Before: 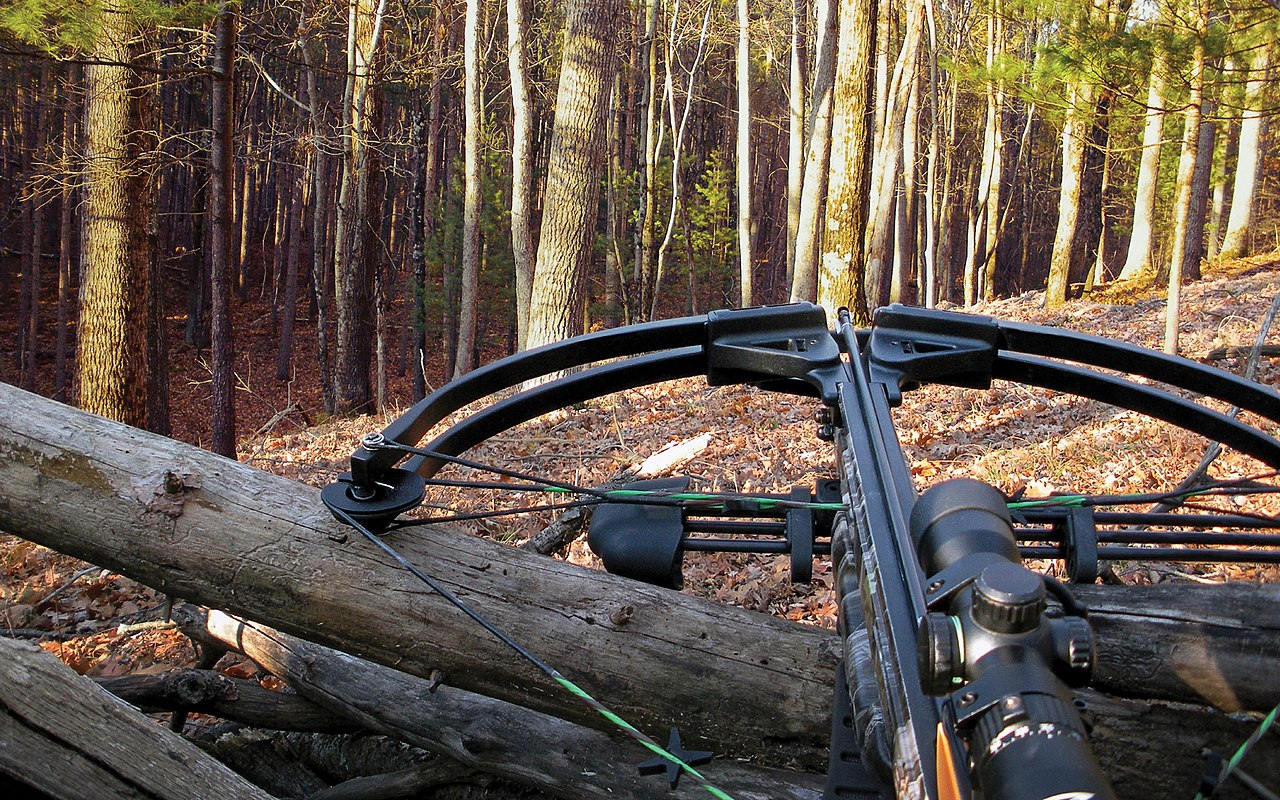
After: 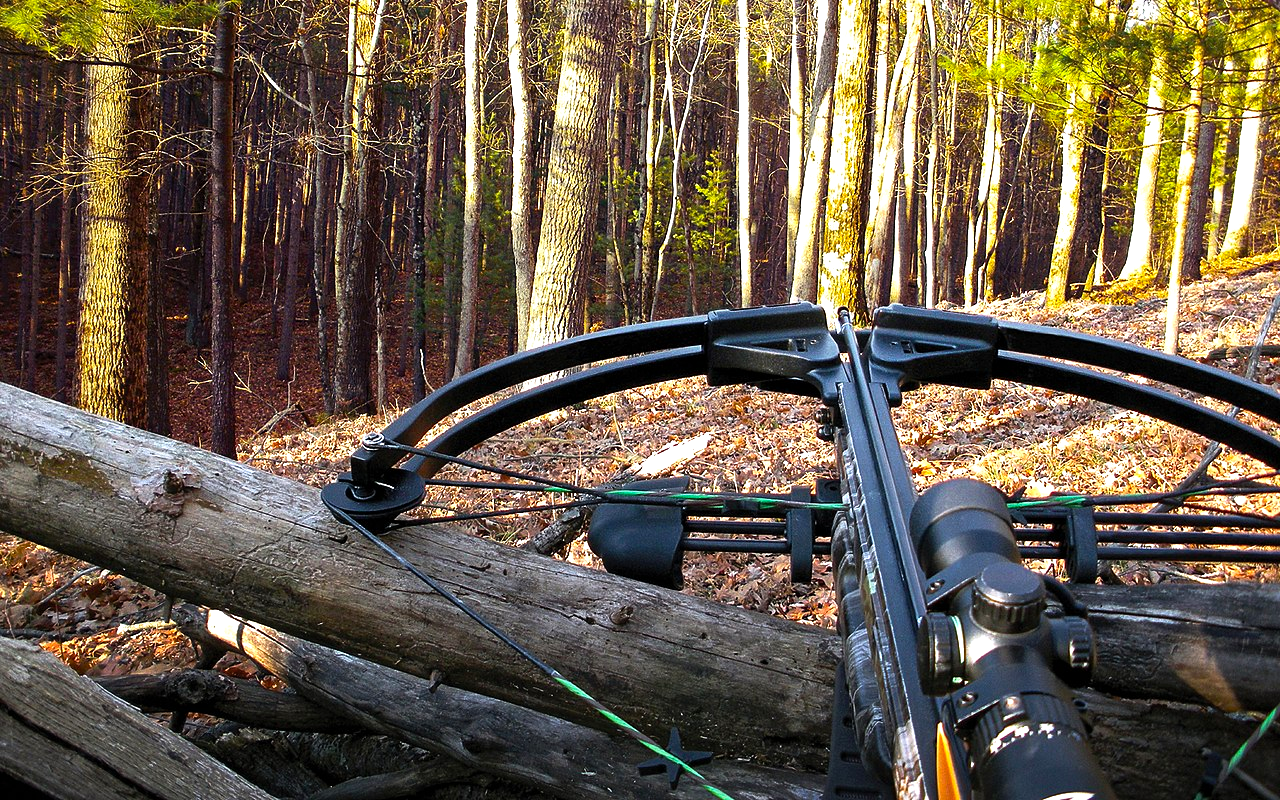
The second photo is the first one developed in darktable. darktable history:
color balance rgb: linear chroma grading › shadows -3.451%, linear chroma grading › highlights -4.485%, perceptual saturation grading › global saturation 30.287%, perceptual brilliance grading › global brilliance 21.473%, perceptual brilliance grading › shadows -34.718%, global vibrance 10.014%
